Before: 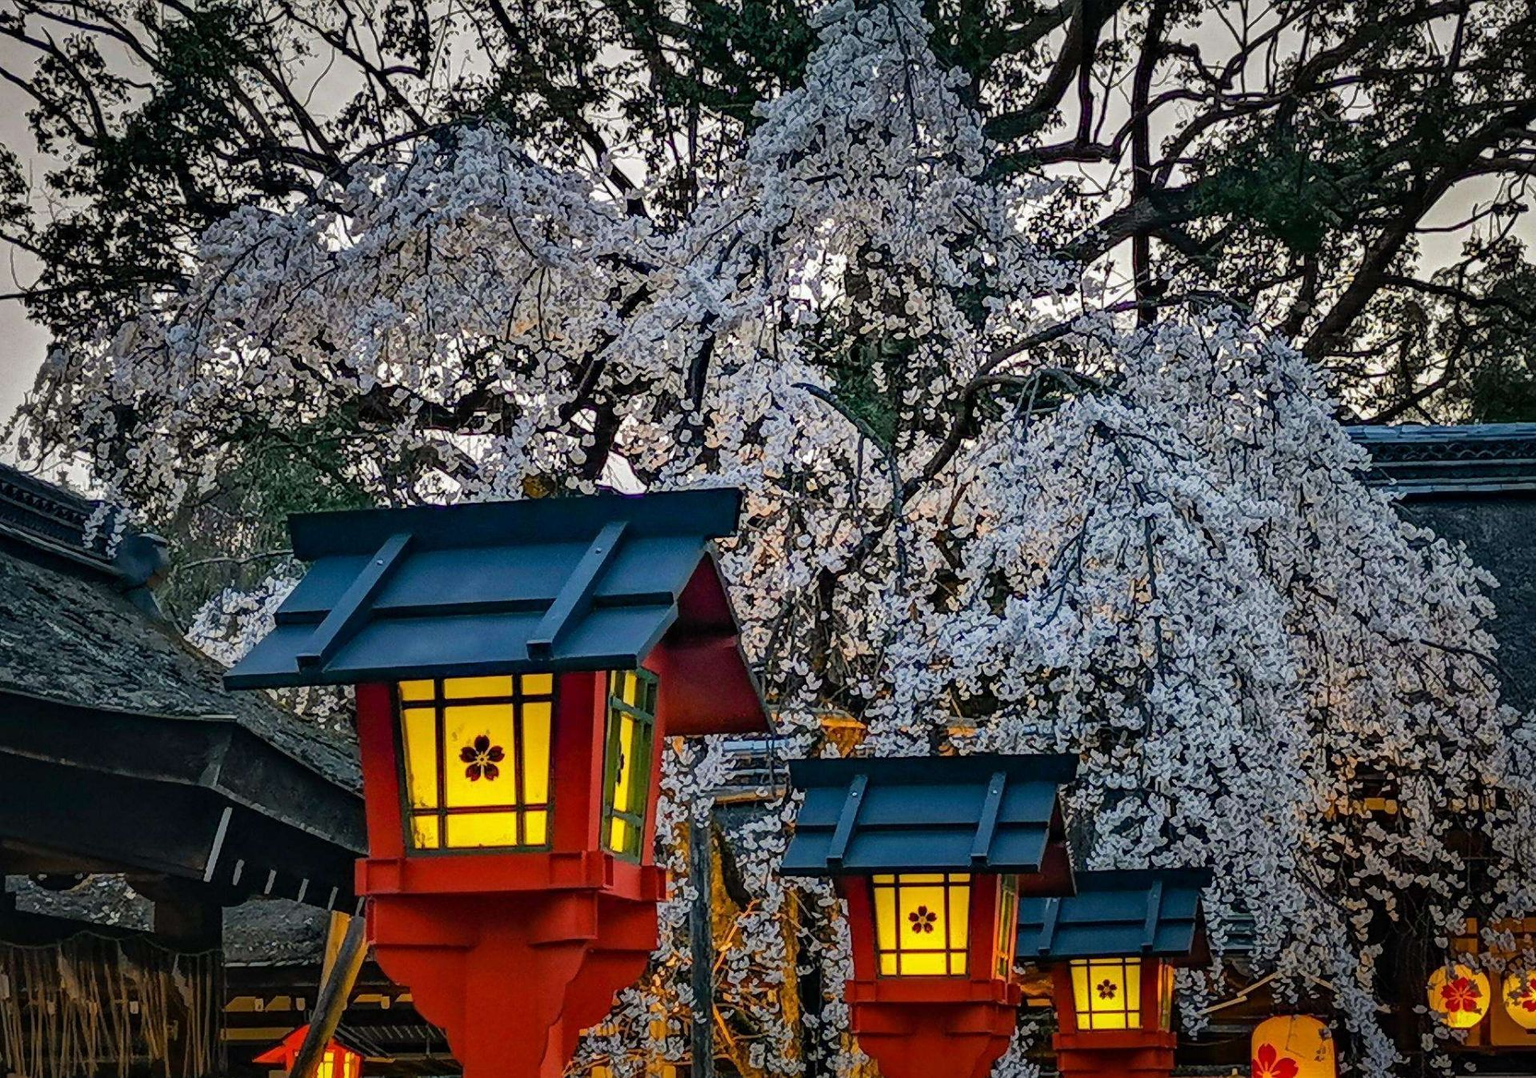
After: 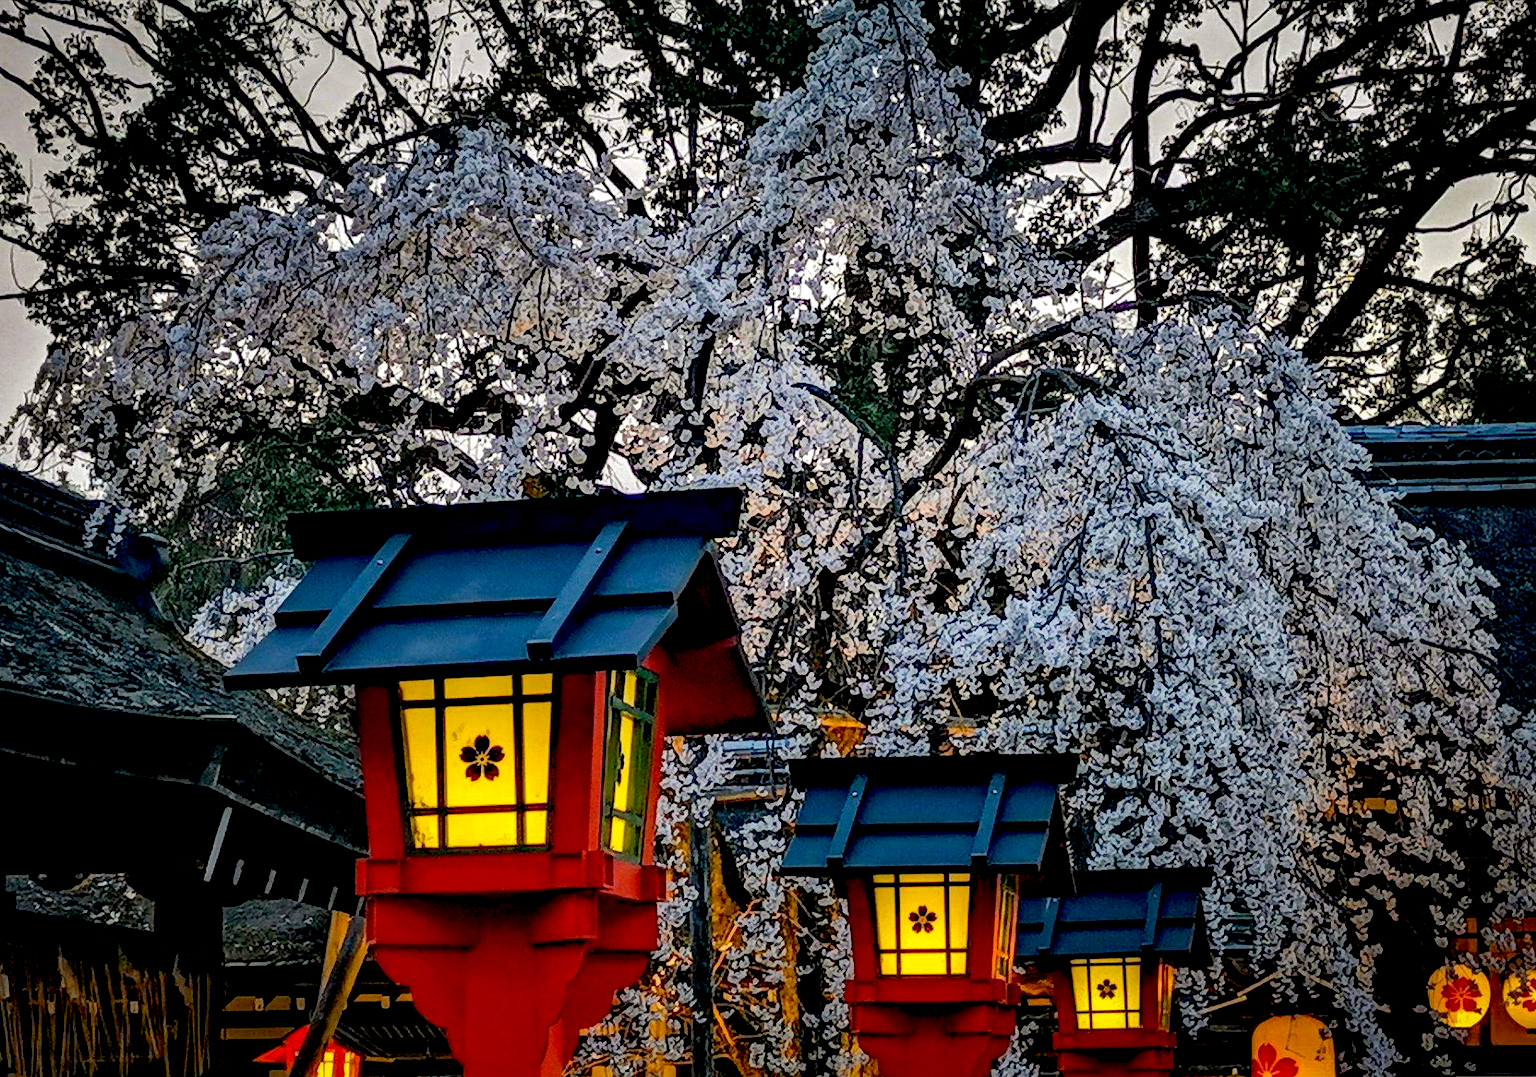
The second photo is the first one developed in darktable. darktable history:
exposure: black level correction 0.024, exposure 0.182 EV, compensate highlight preservation false
